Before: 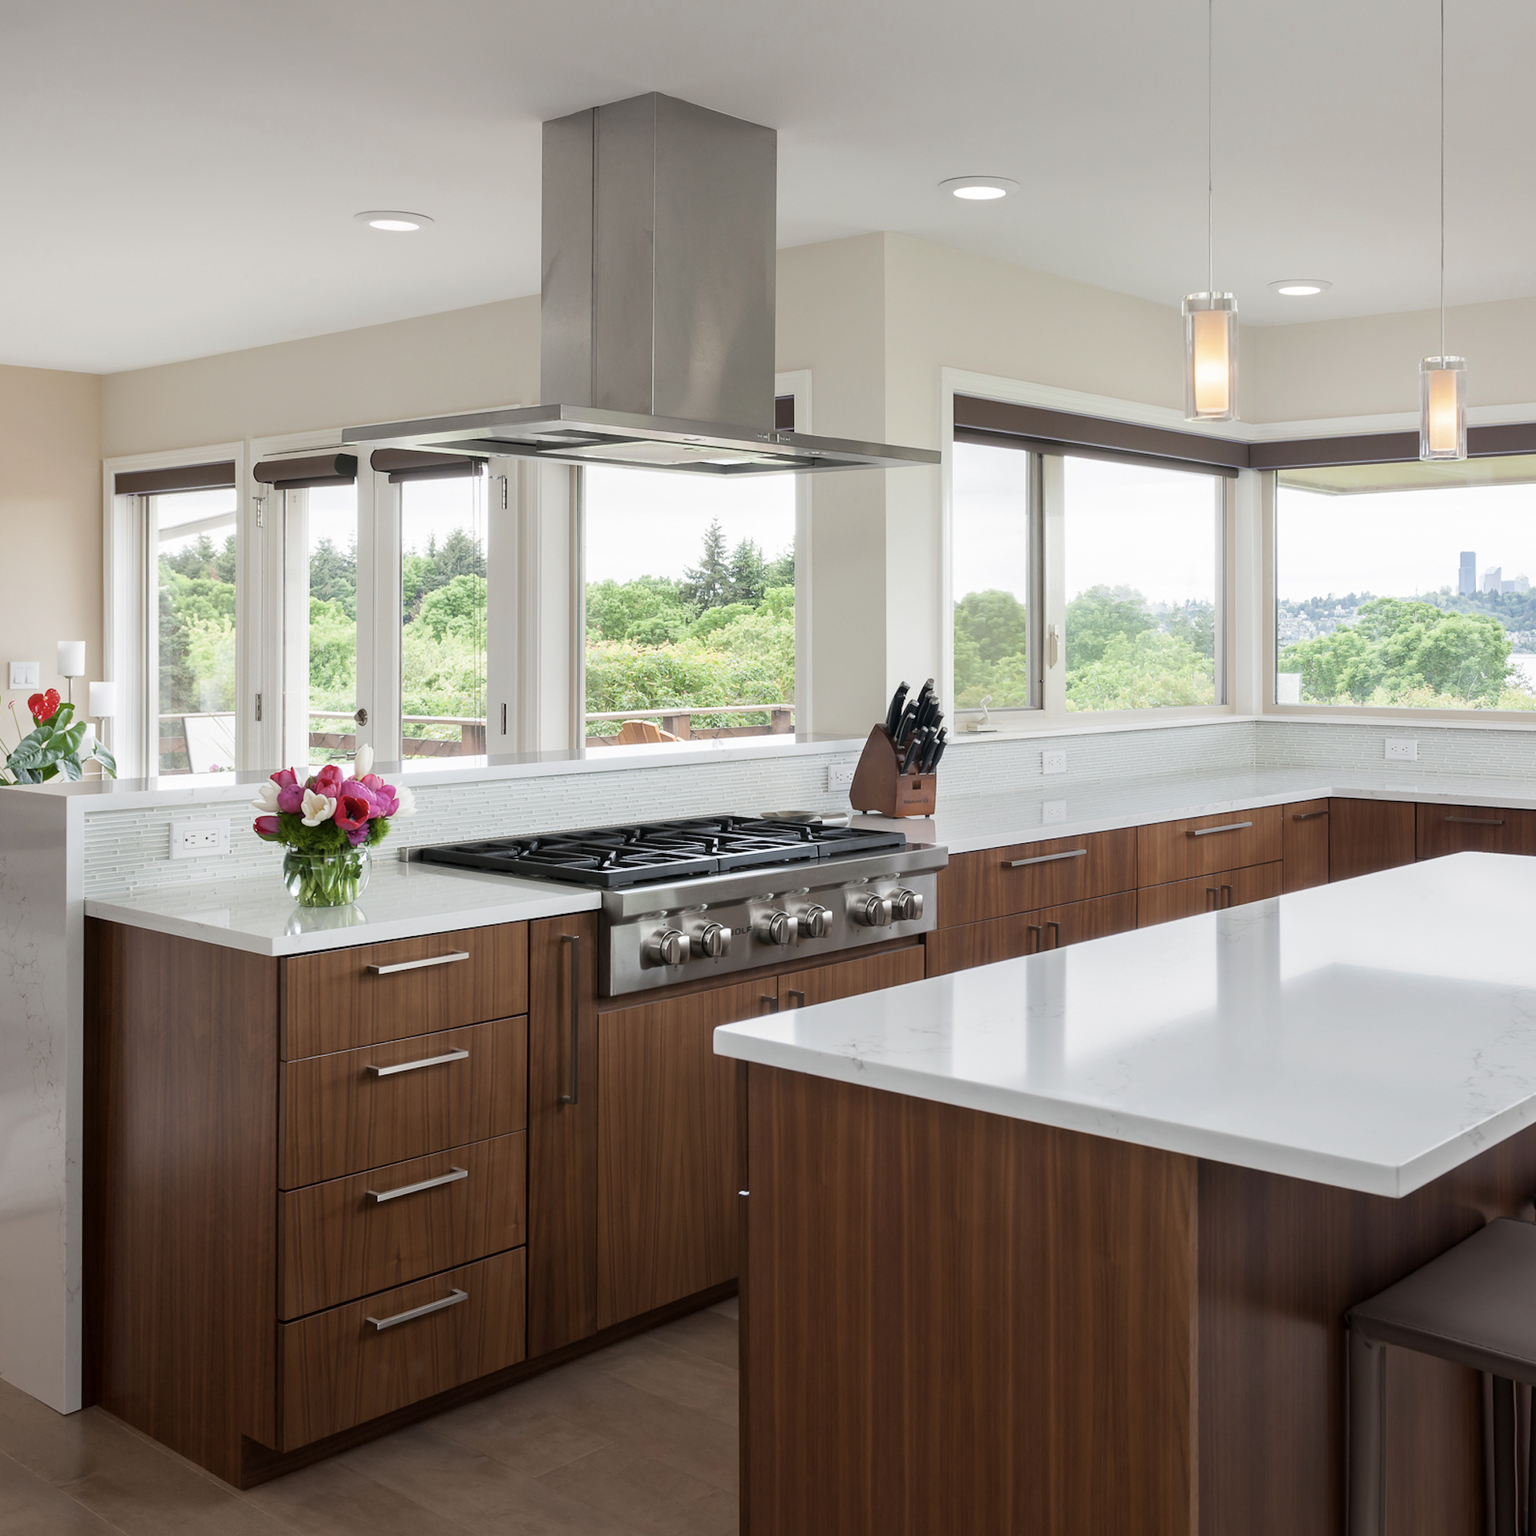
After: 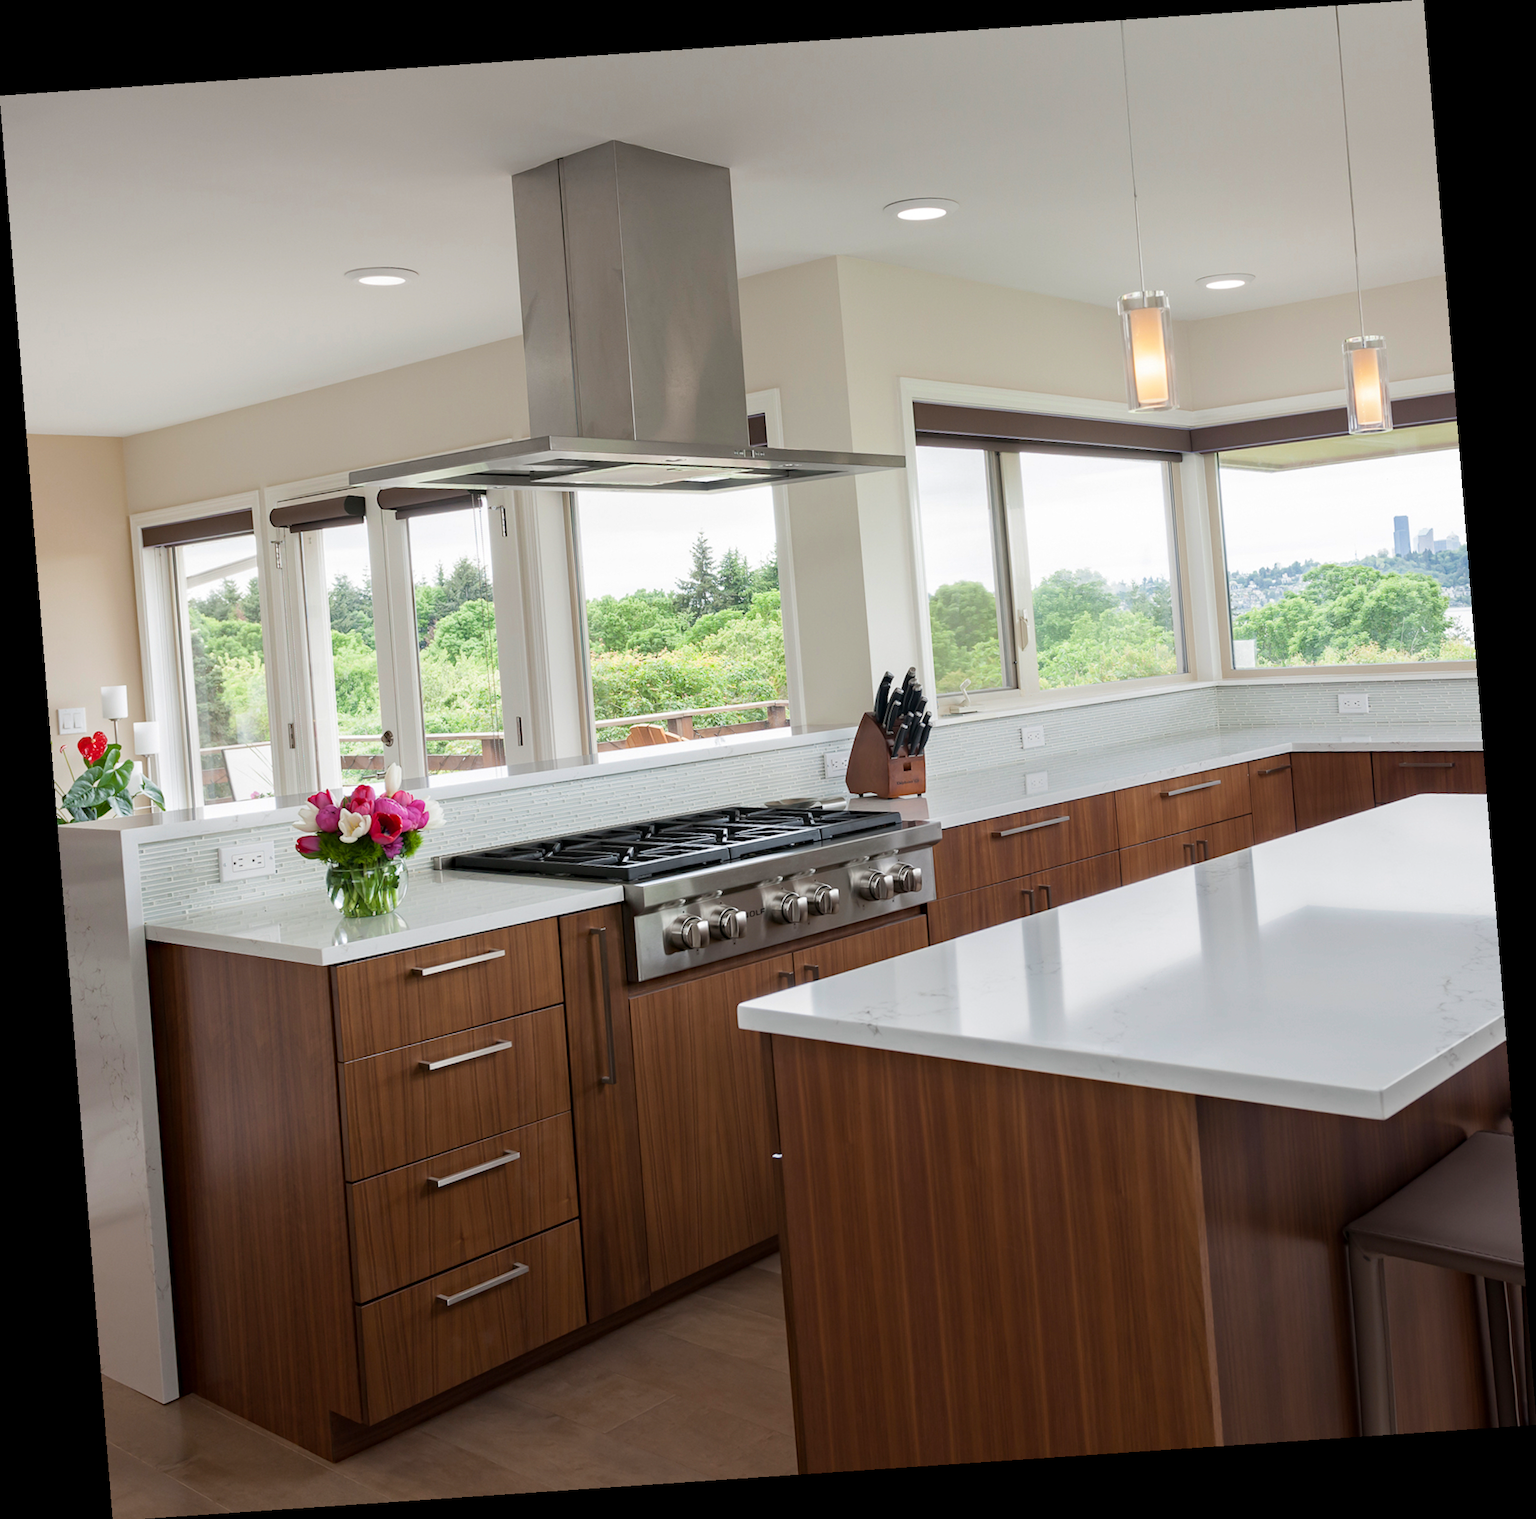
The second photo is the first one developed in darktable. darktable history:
rotate and perspective: rotation -4.2°, shear 0.006, automatic cropping off
haze removal: compatibility mode true, adaptive false
